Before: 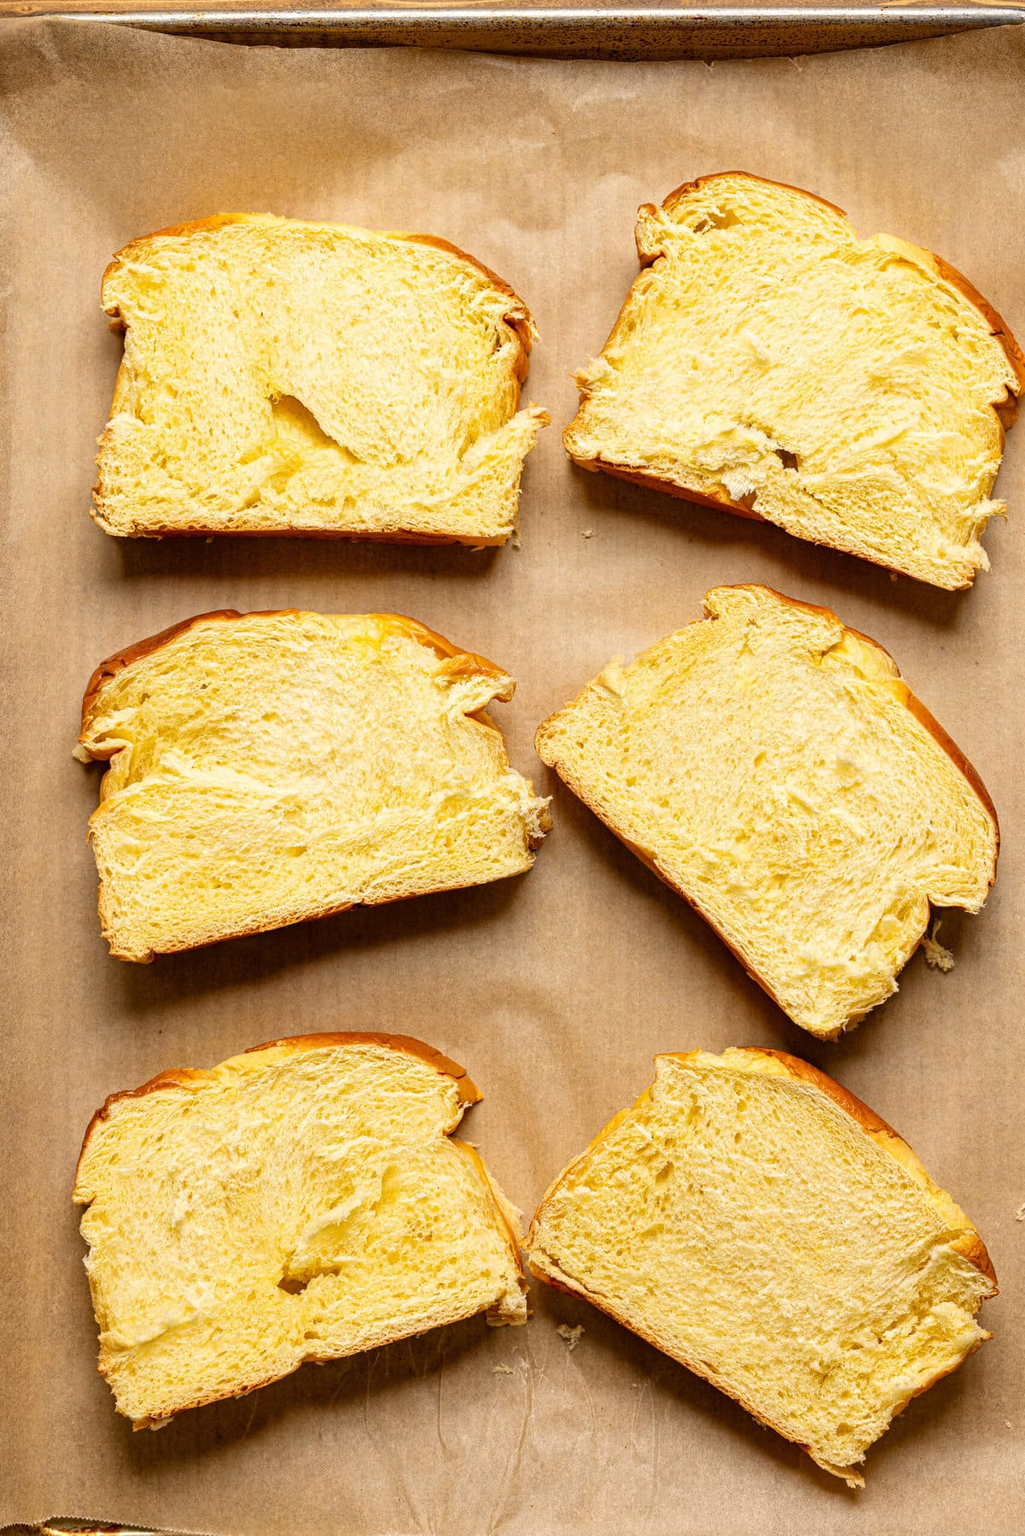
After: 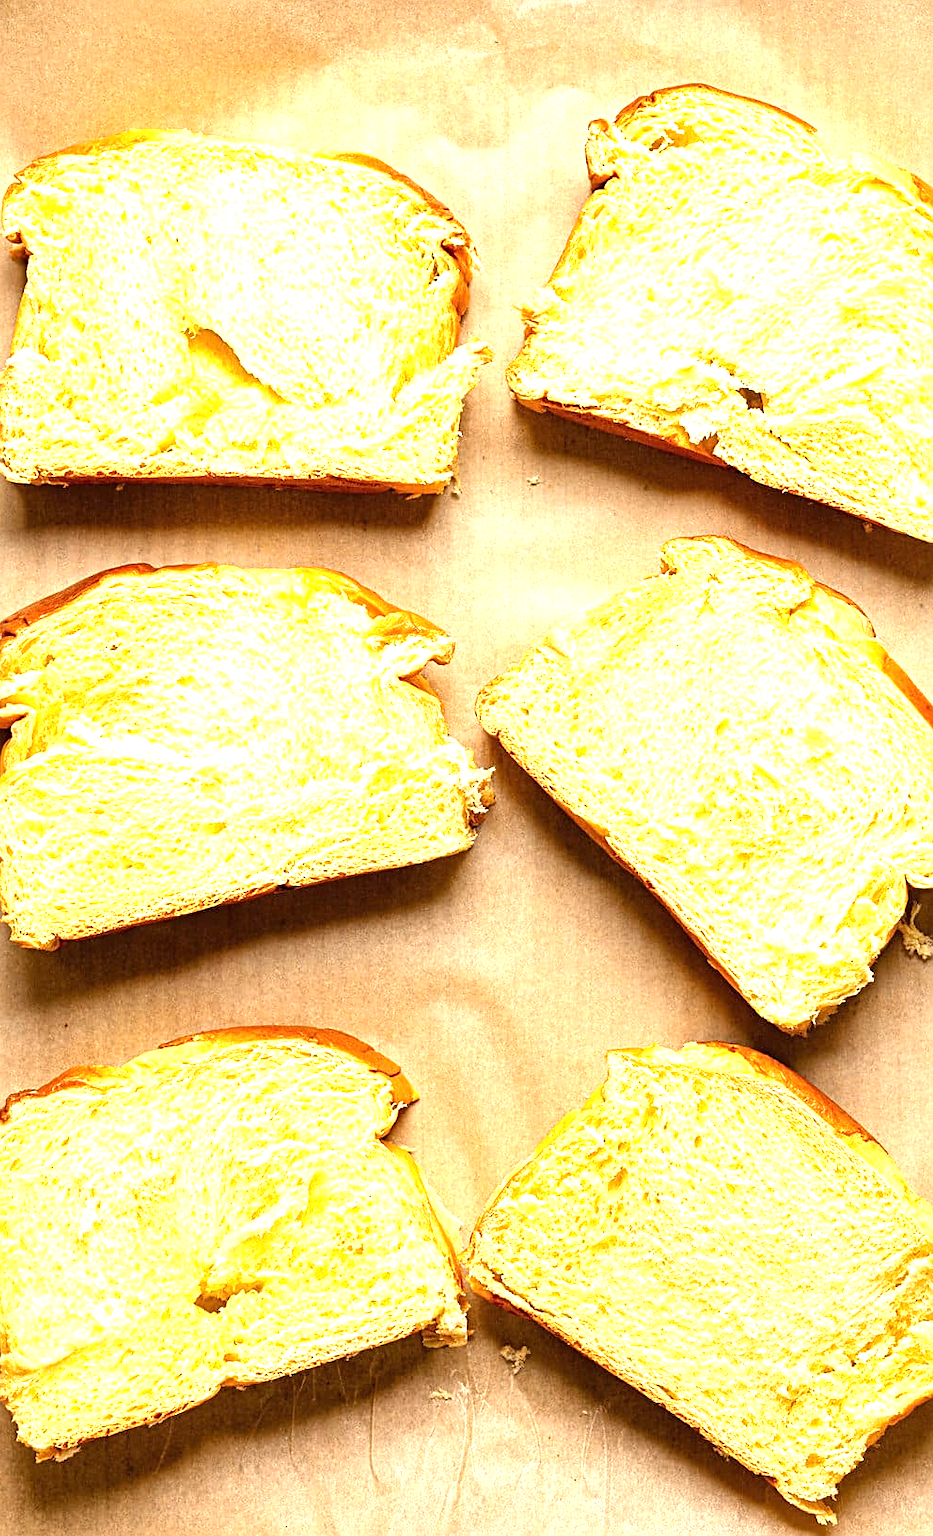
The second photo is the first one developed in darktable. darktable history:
exposure: black level correction 0, exposure 1.102 EV, compensate highlight preservation false
sharpen: on, module defaults
crop: left 9.805%, top 6.21%, right 6.881%, bottom 2.393%
